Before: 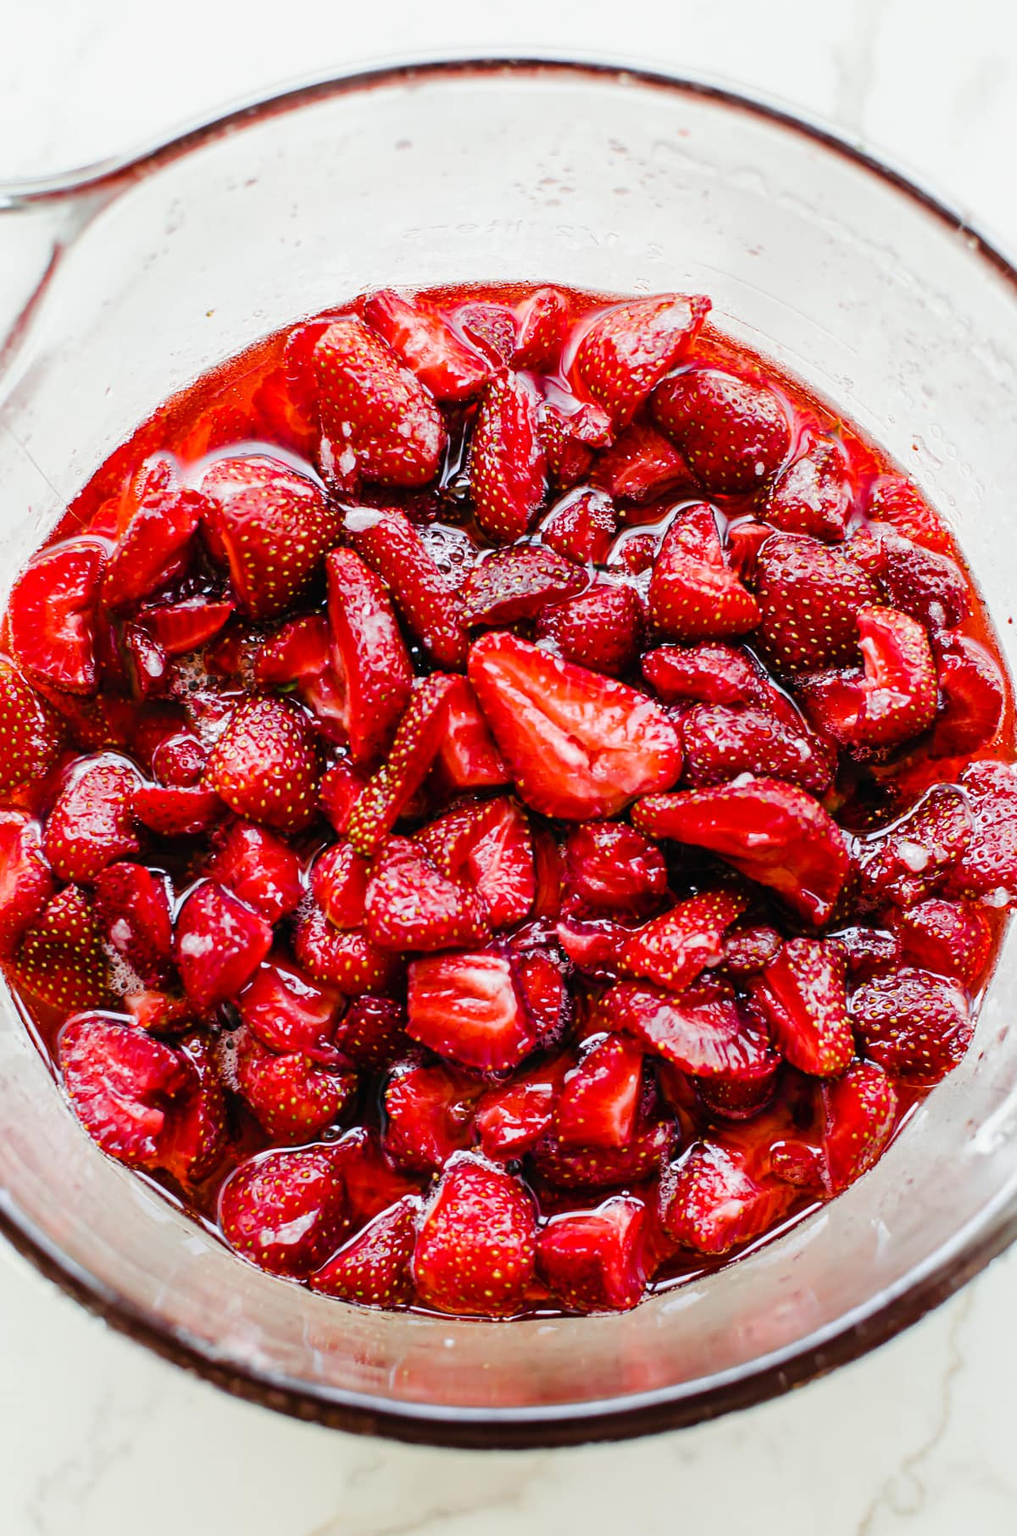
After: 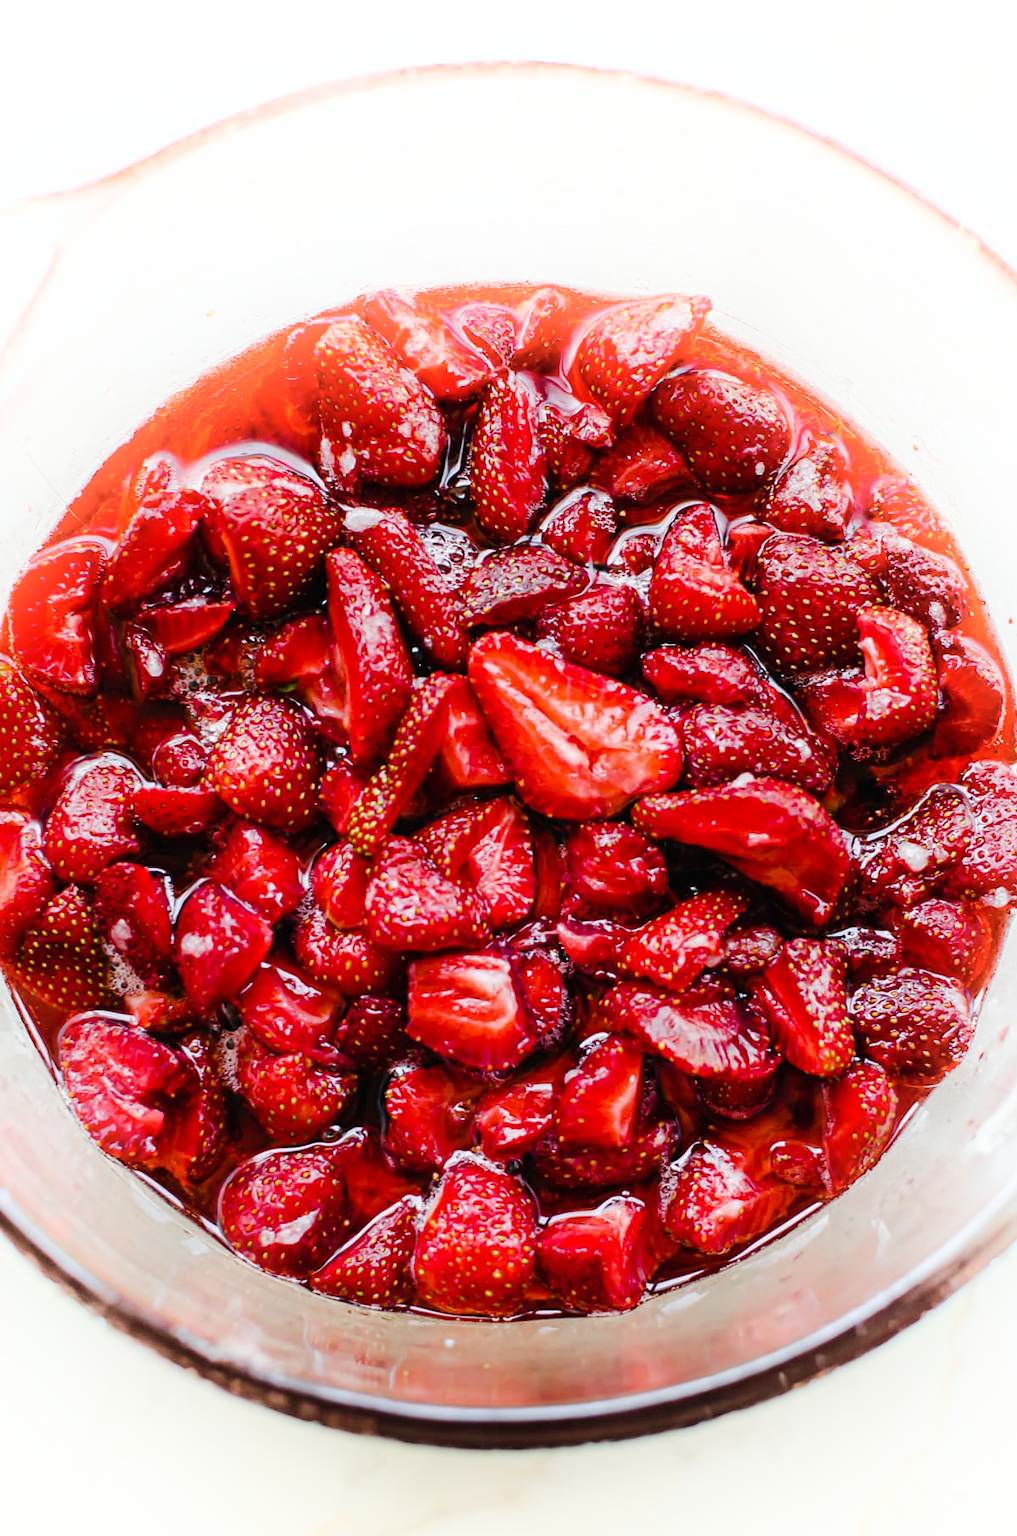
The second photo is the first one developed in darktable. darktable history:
shadows and highlights: shadows -21.33, highlights 98.6, soften with gaussian
